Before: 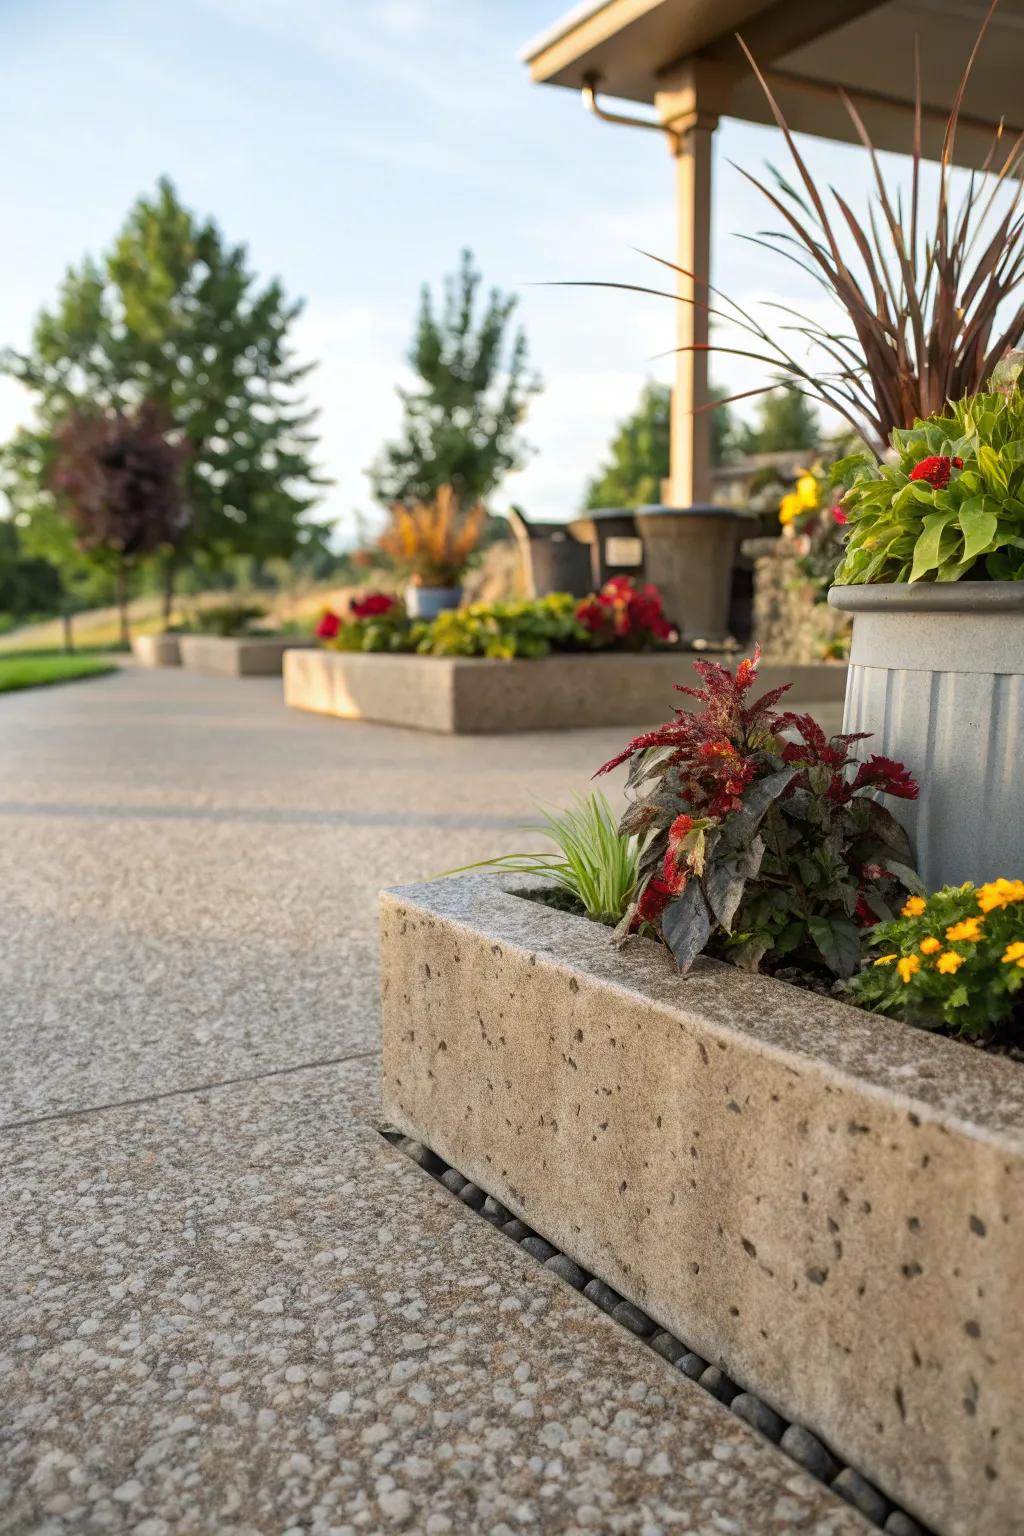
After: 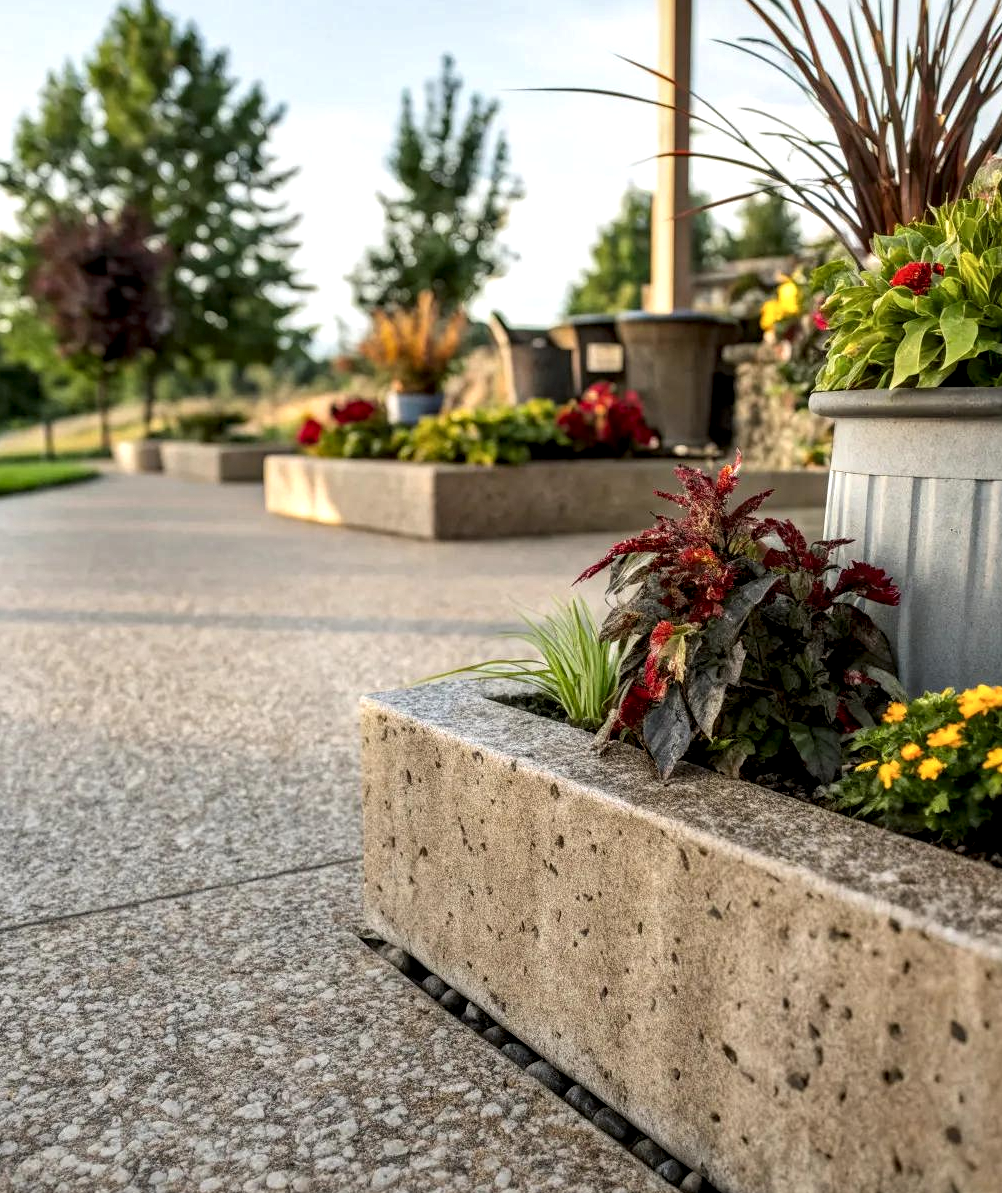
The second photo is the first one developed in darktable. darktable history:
crop and rotate: left 1.873%, top 12.687%, right 0.222%, bottom 9.623%
local contrast: detail 160%
